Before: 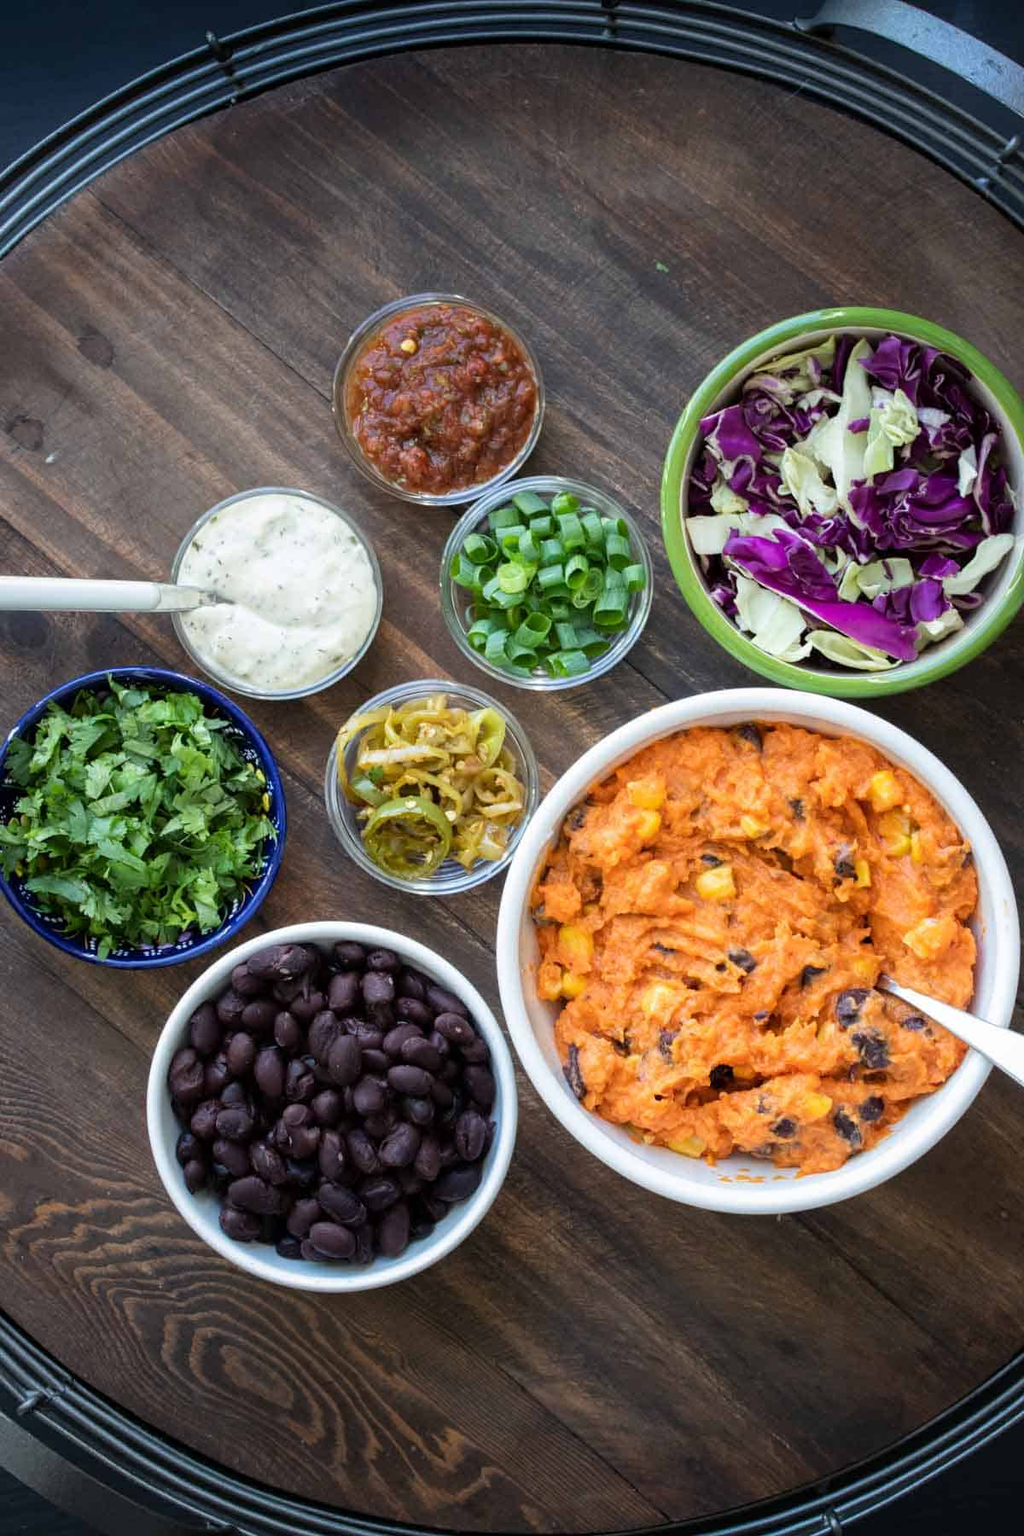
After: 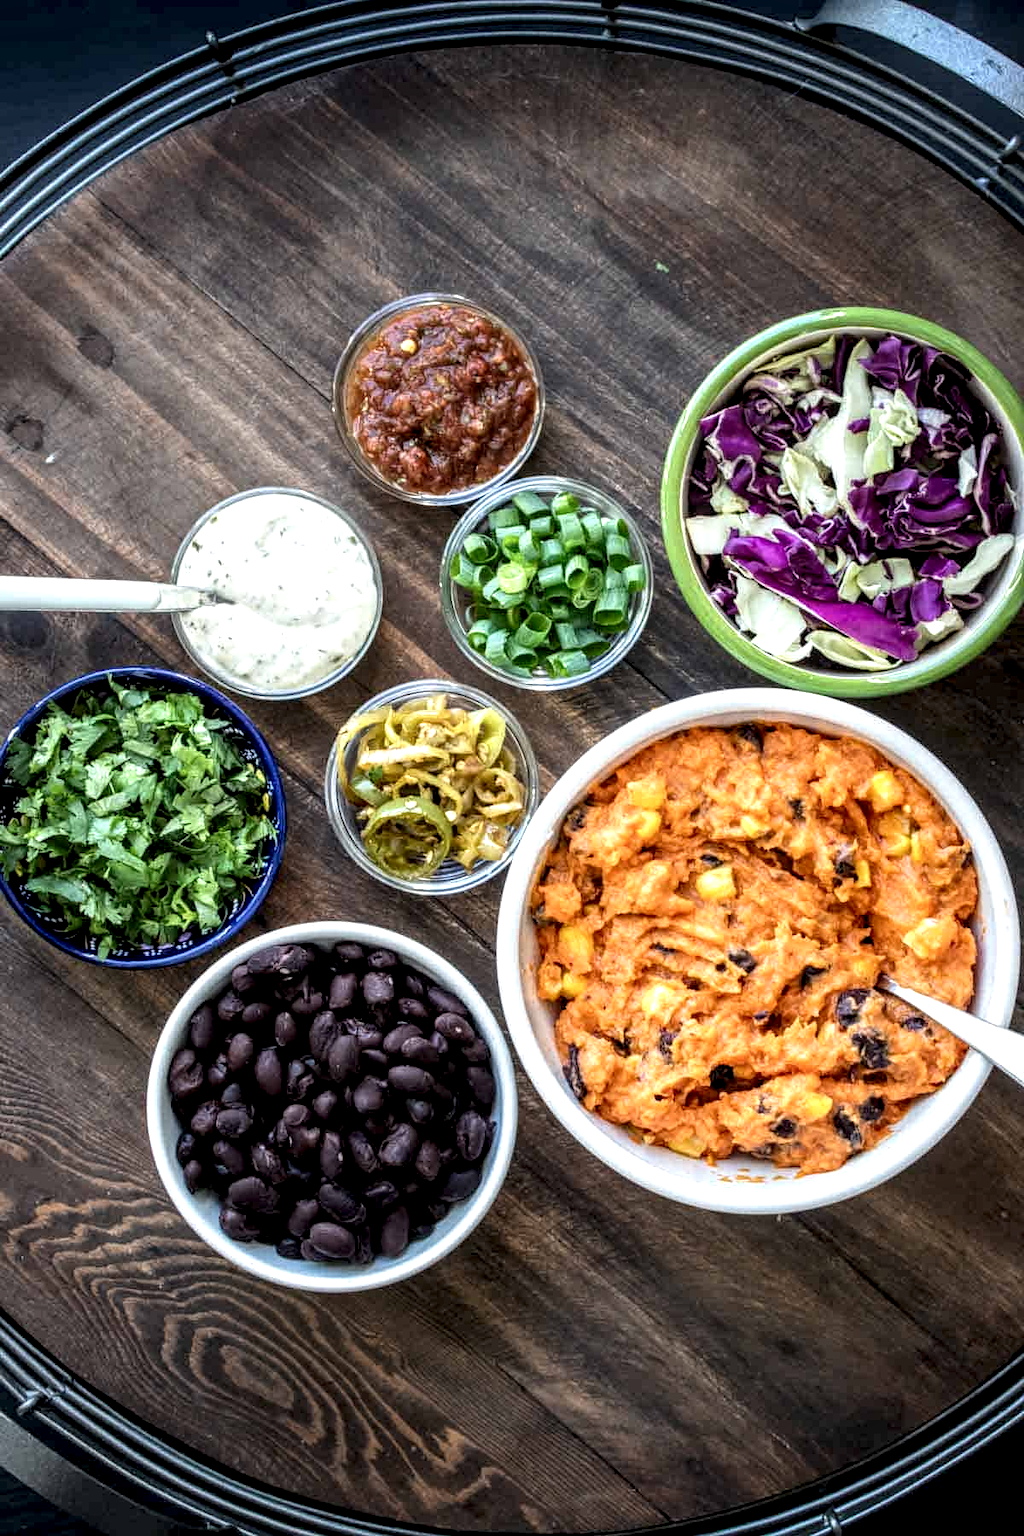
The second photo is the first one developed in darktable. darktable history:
local contrast: highlights 22%, detail 195%
